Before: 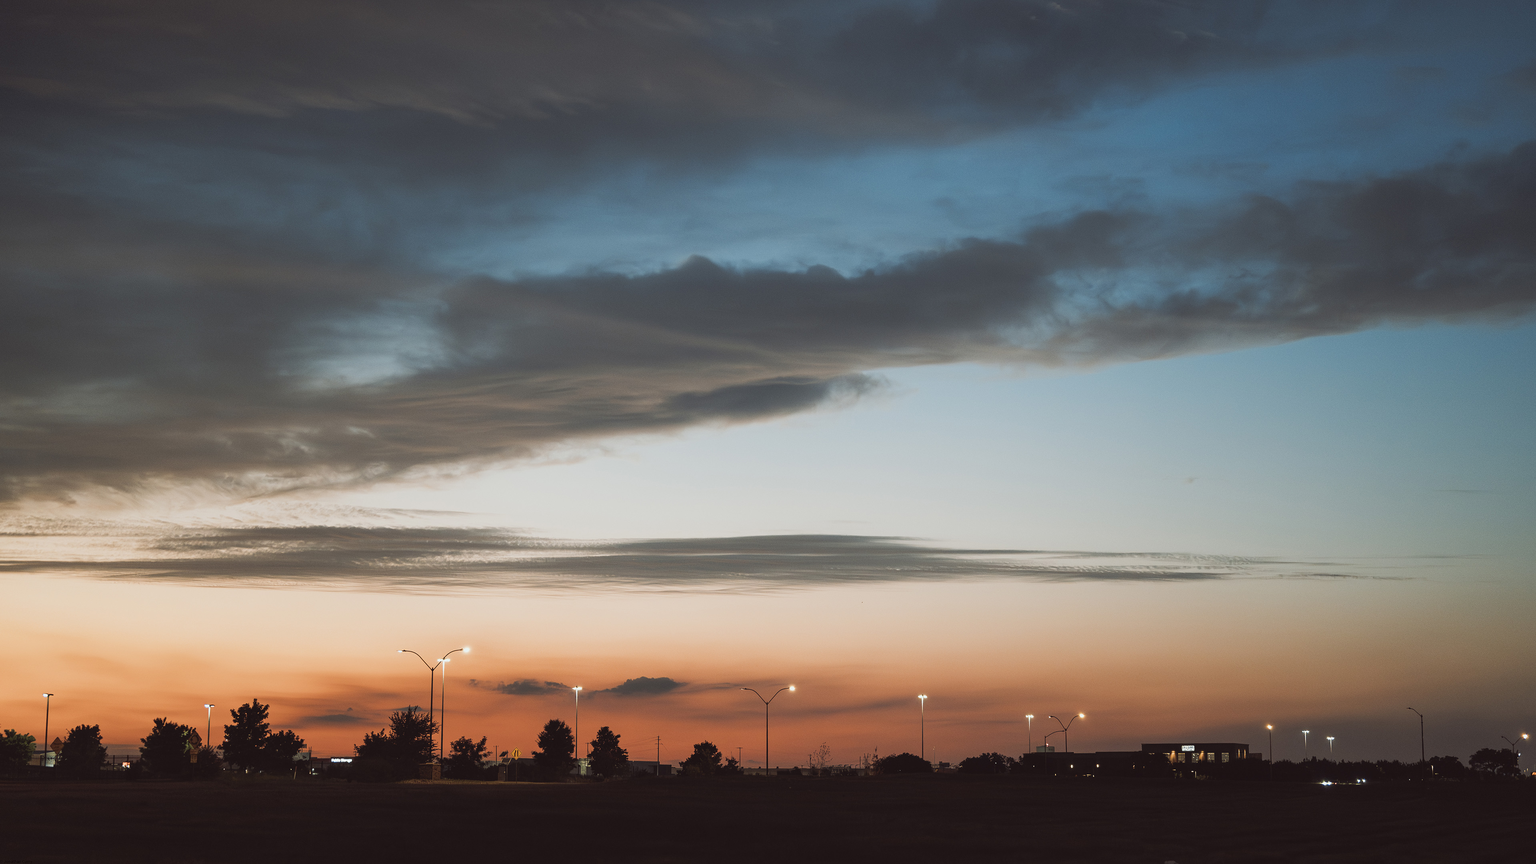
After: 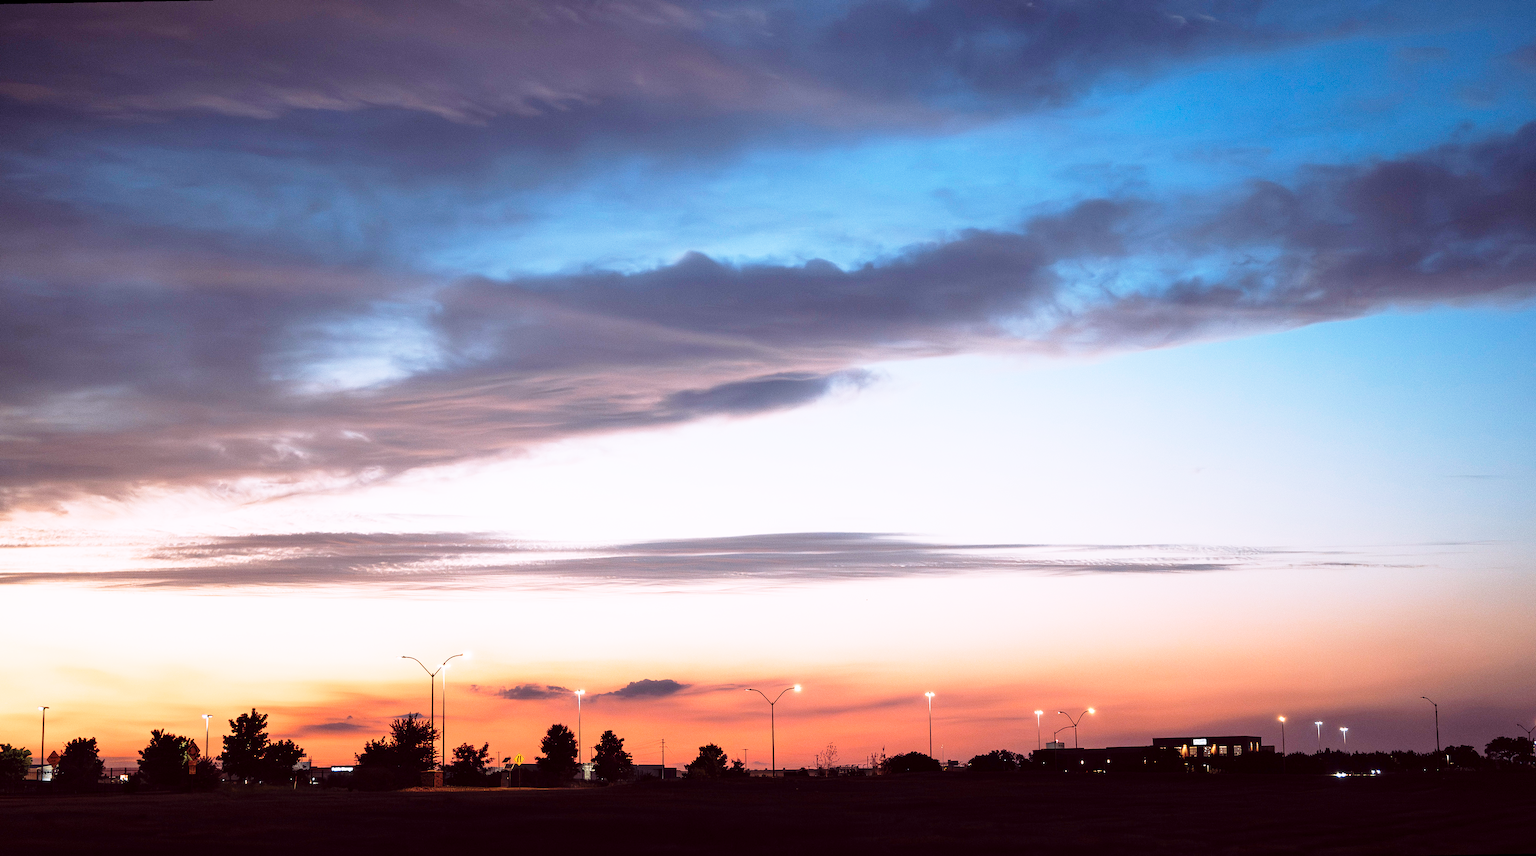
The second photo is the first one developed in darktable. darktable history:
white balance: red 1.042, blue 1.17
exposure: black level correction 0.005, exposure 0.014 EV, compensate highlight preservation false
base curve: curves: ch0 [(0, 0) (0.026, 0.03) (0.109, 0.232) (0.351, 0.748) (0.669, 0.968) (1, 1)], preserve colors none
rotate and perspective: rotation -1°, crop left 0.011, crop right 0.989, crop top 0.025, crop bottom 0.975
